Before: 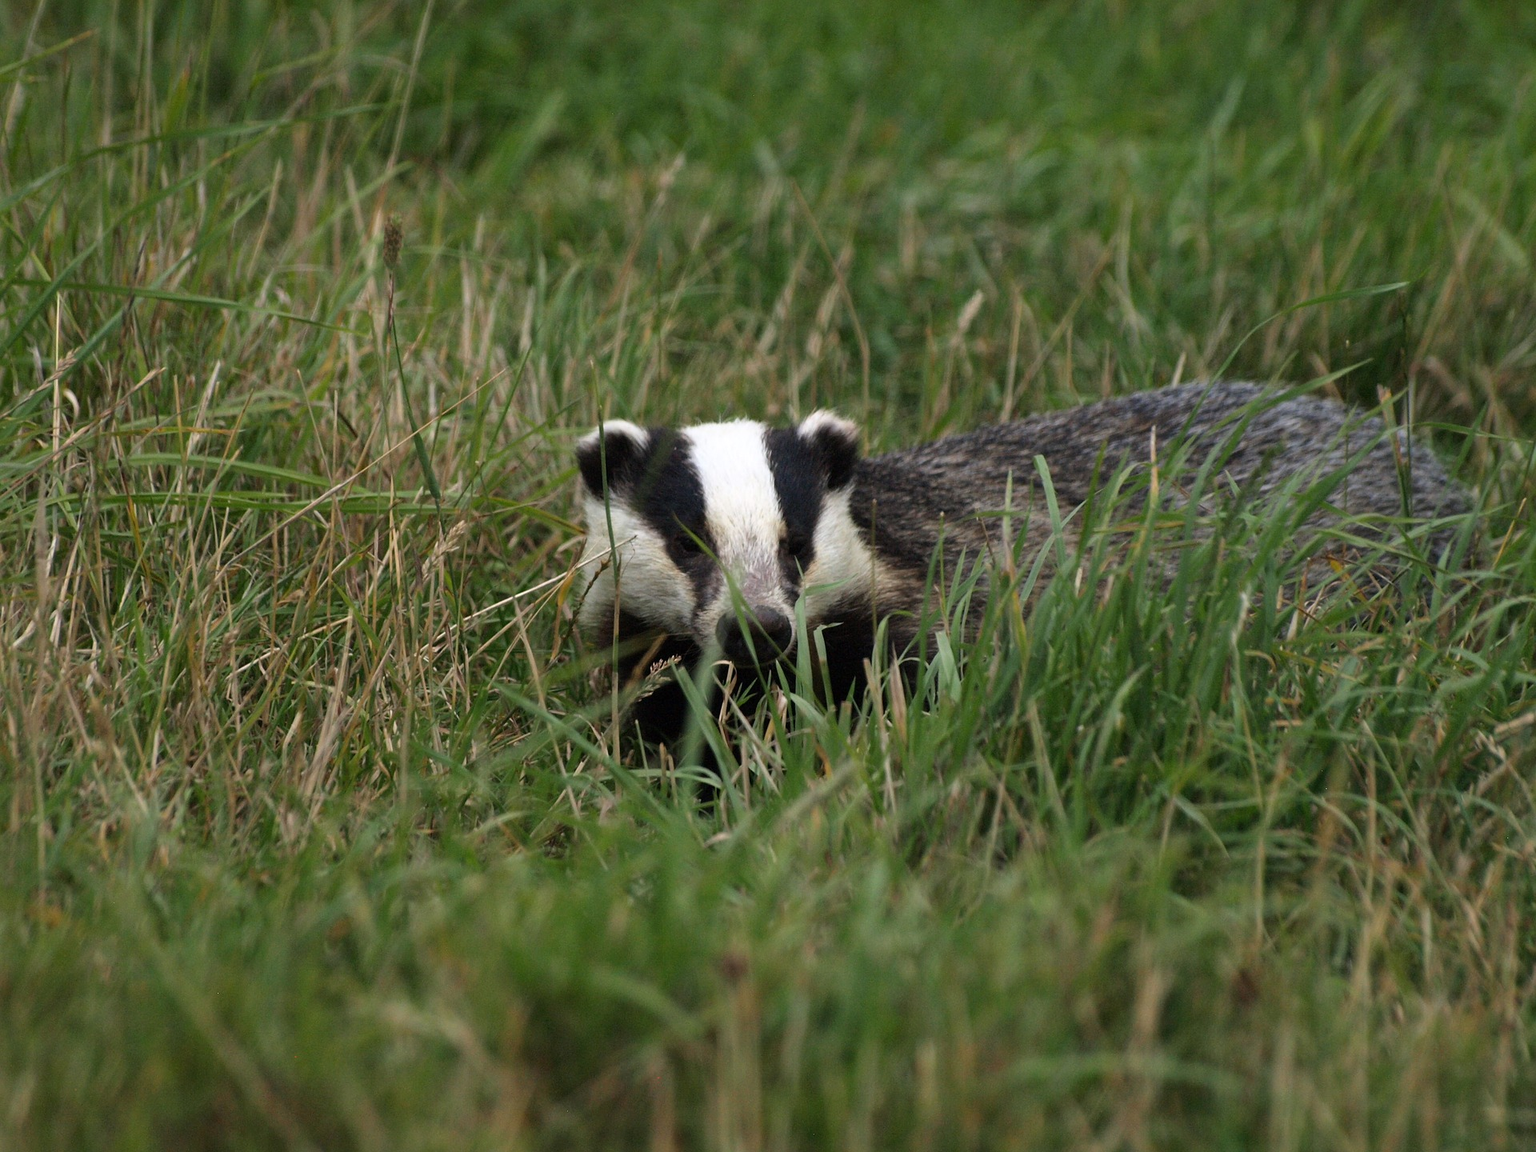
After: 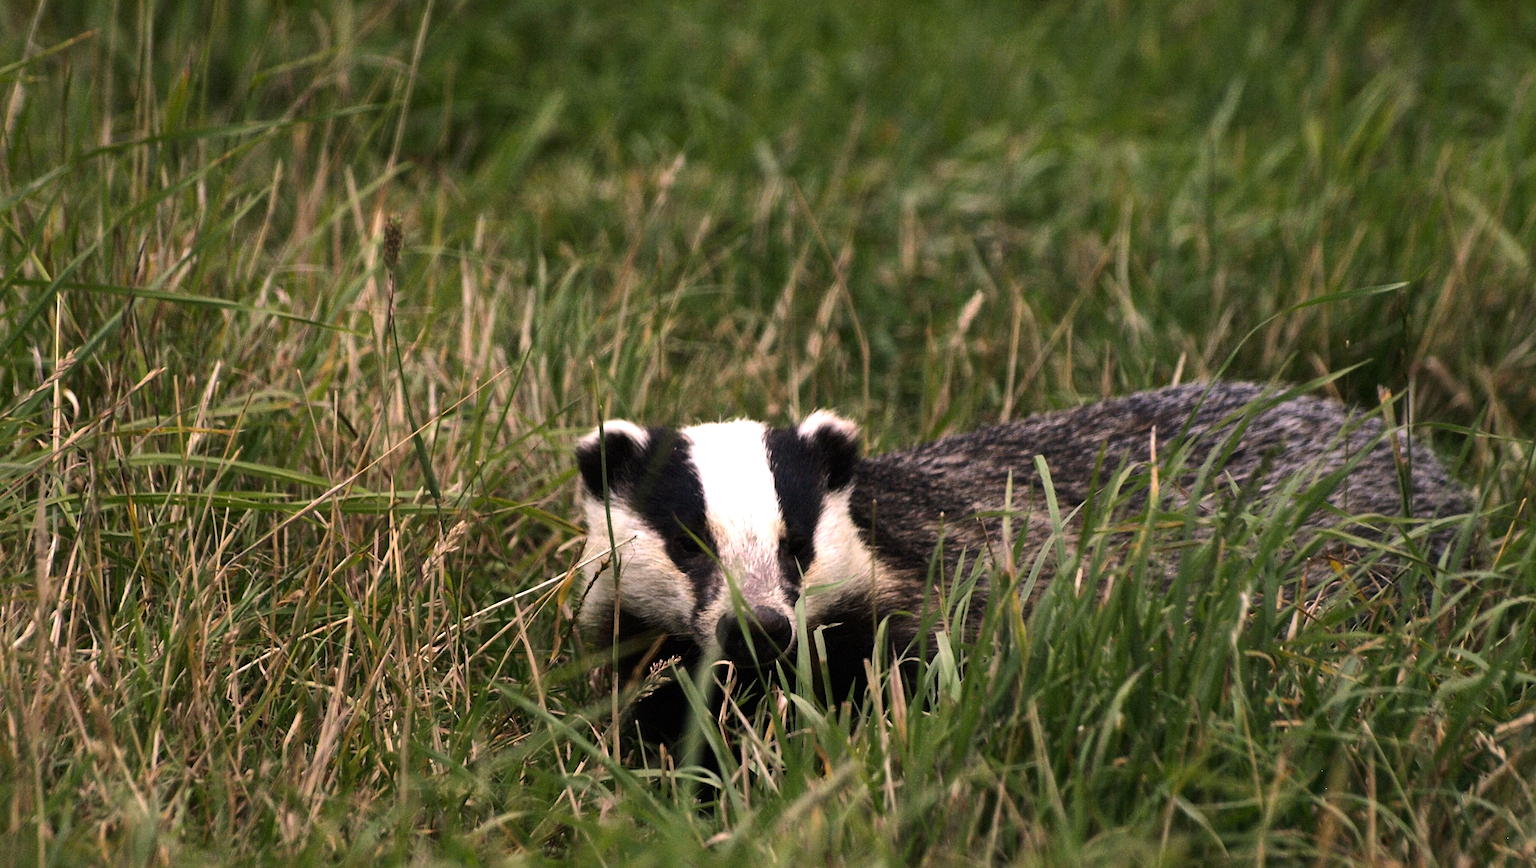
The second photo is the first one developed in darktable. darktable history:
tone equalizer: -8 EV -0.728 EV, -7 EV -0.696 EV, -6 EV -0.563 EV, -5 EV -0.422 EV, -3 EV 0.404 EV, -2 EV 0.6 EV, -1 EV 0.682 EV, +0 EV 0.767 EV, edges refinement/feathering 500, mask exposure compensation -1.57 EV, preserve details no
color correction: highlights a* 12.68, highlights b* 5.44
crop: bottom 24.626%
